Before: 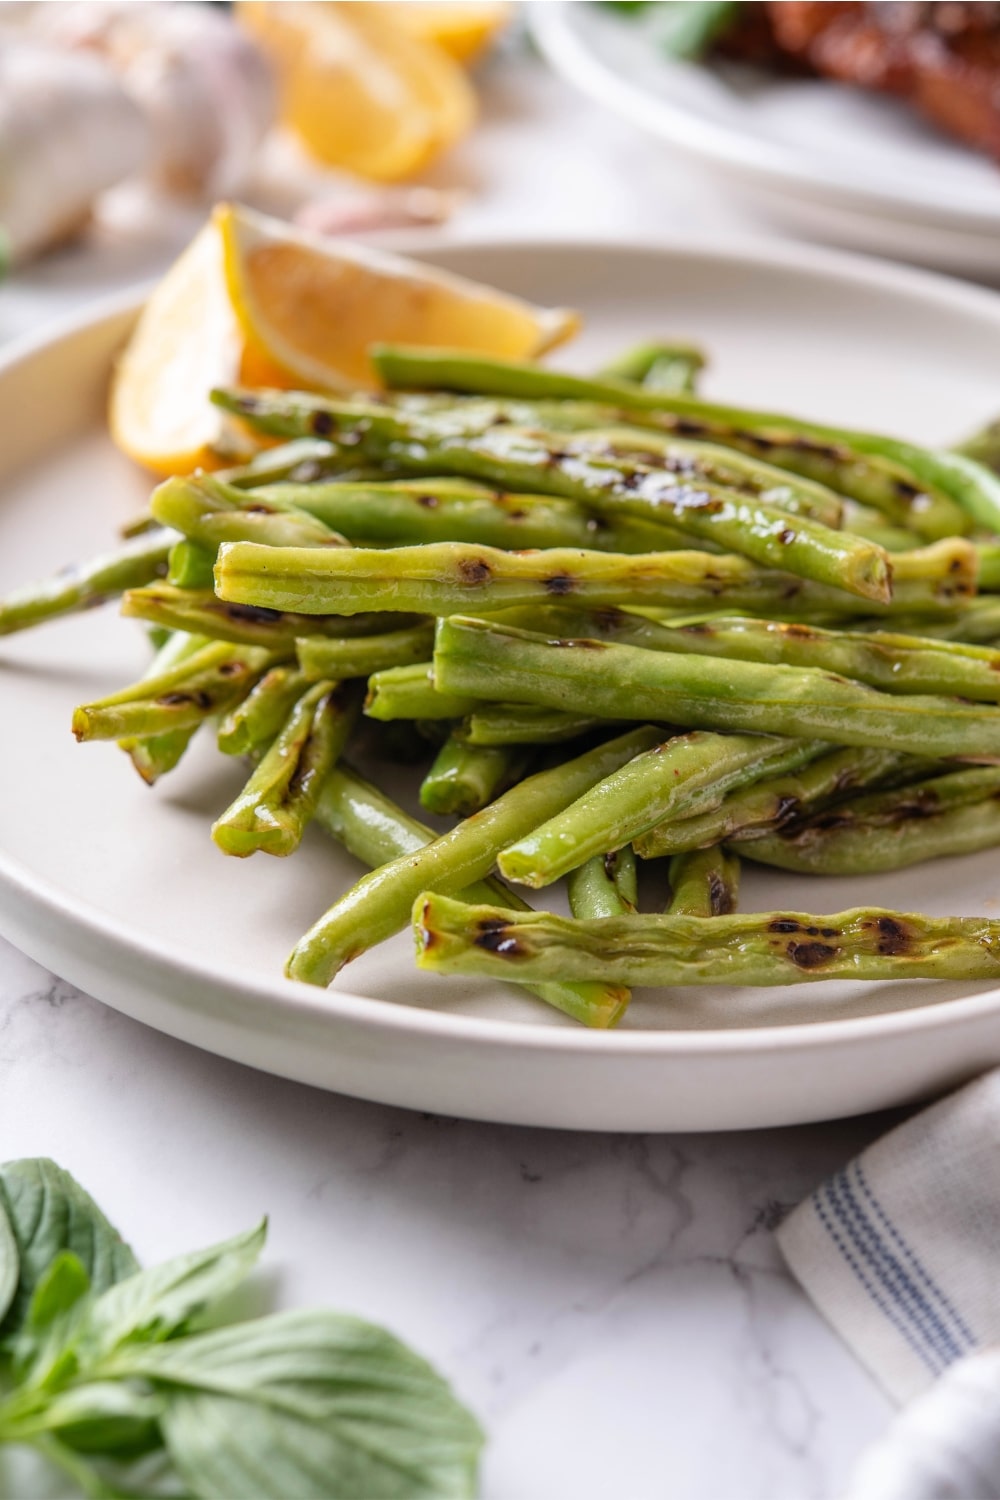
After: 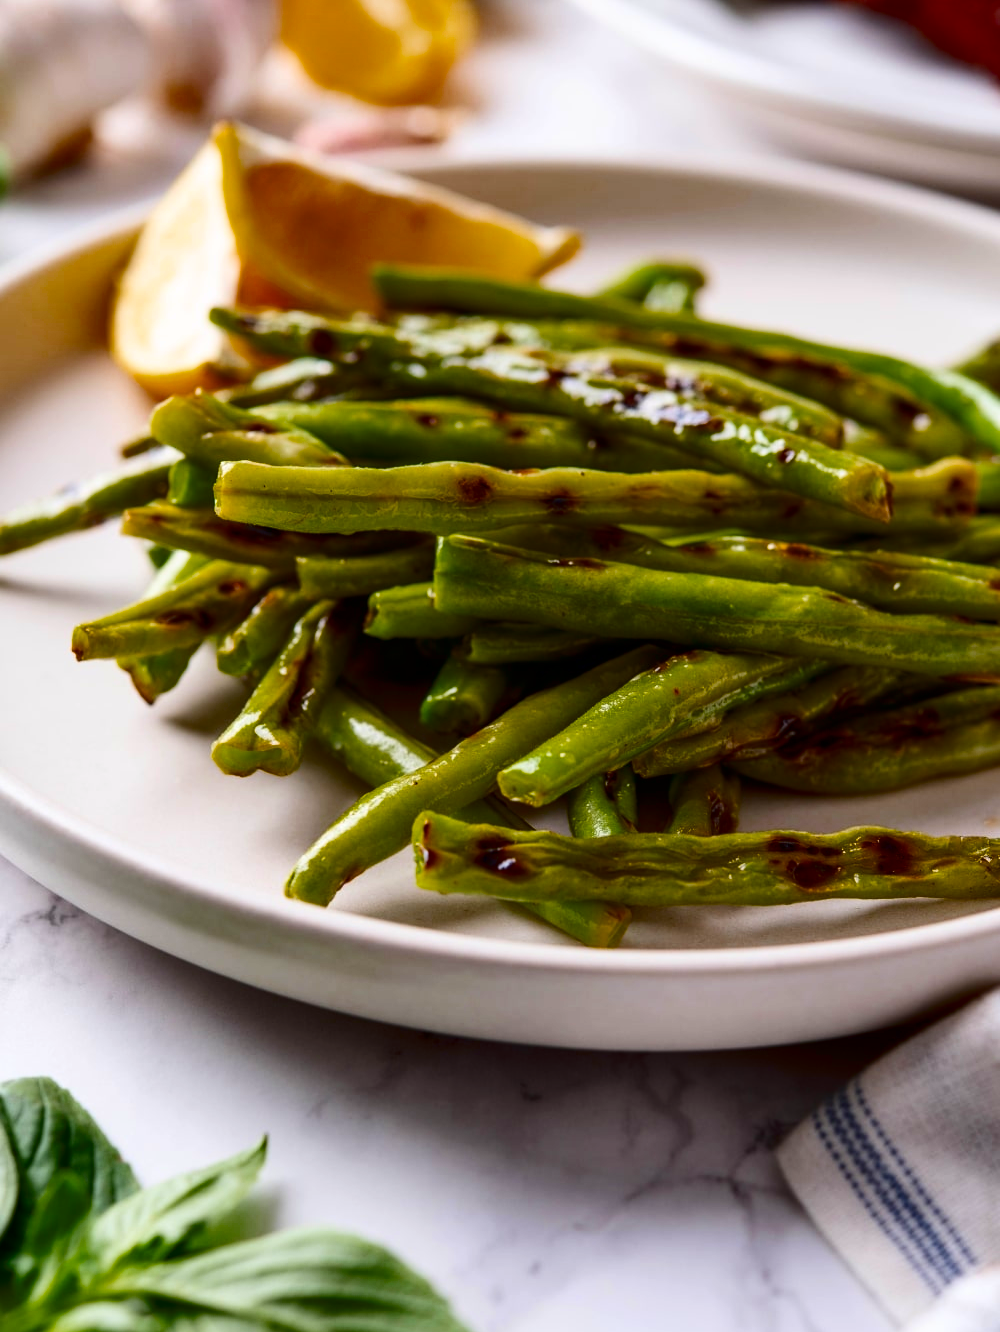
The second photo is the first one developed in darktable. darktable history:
color balance rgb: perceptual saturation grading › global saturation 31.04%, global vibrance 6.877%, saturation formula JzAzBz (2021)
crop and rotate: top 5.434%, bottom 5.724%
contrast brightness saturation: contrast 0.193, brightness -0.232, saturation 0.12
